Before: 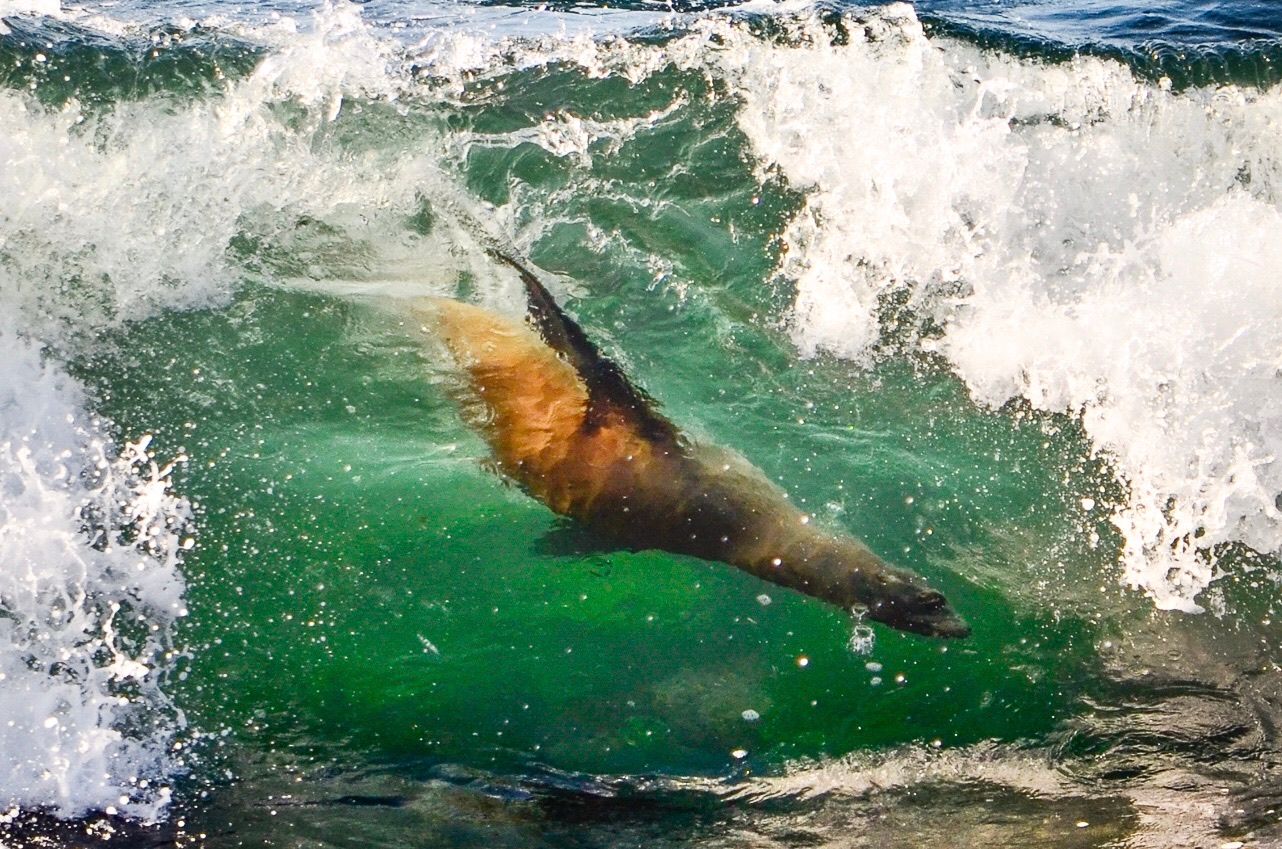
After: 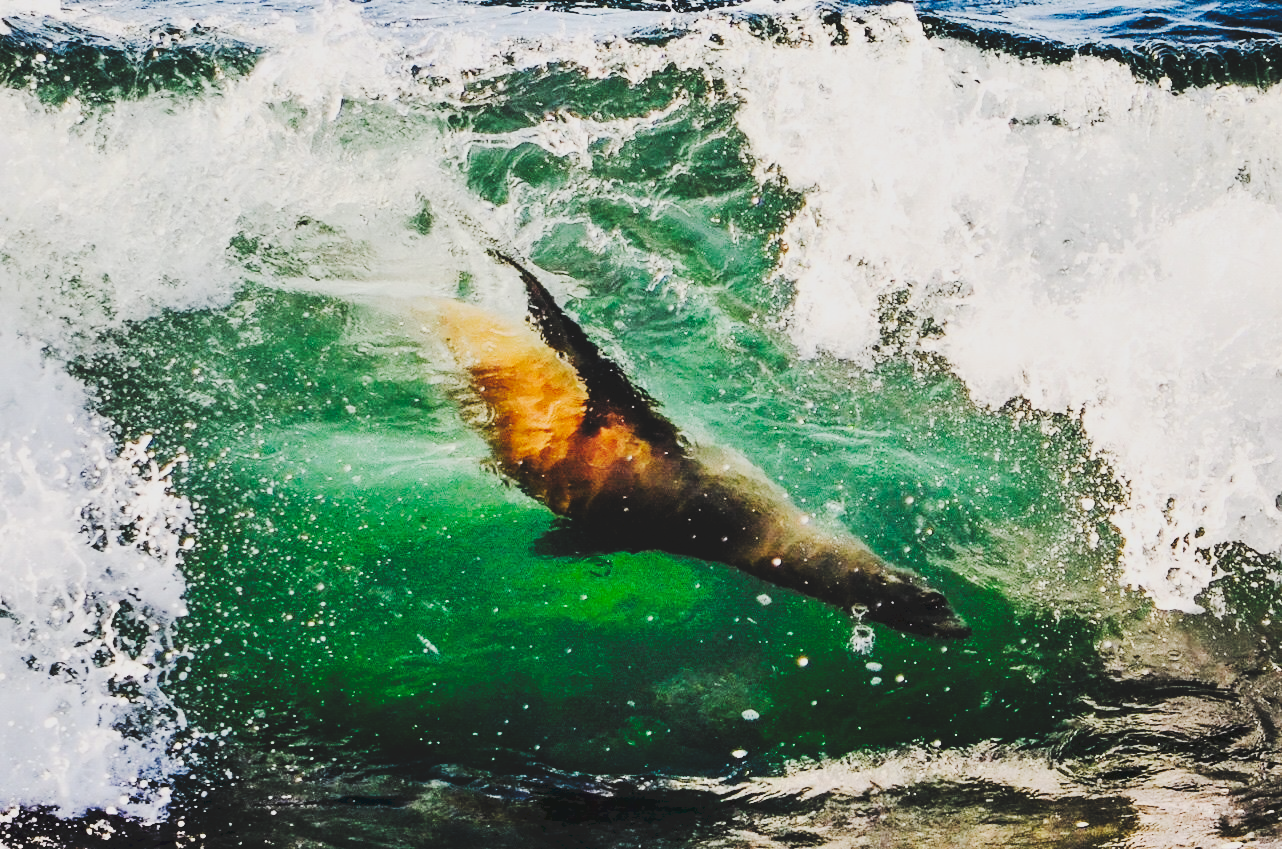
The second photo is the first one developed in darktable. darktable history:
filmic rgb: black relative exposure -5 EV, hardness 2.88, contrast 1.3, highlights saturation mix -10%
tone curve: curves: ch0 [(0, 0) (0.003, 0.108) (0.011, 0.112) (0.025, 0.117) (0.044, 0.126) (0.069, 0.133) (0.1, 0.146) (0.136, 0.158) (0.177, 0.178) (0.224, 0.212) (0.277, 0.256) (0.335, 0.331) (0.399, 0.423) (0.468, 0.538) (0.543, 0.641) (0.623, 0.721) (0.709, 0.792) (0.801, 0.845) (0.898, 0.917) (1, 1)], preserve colors none
